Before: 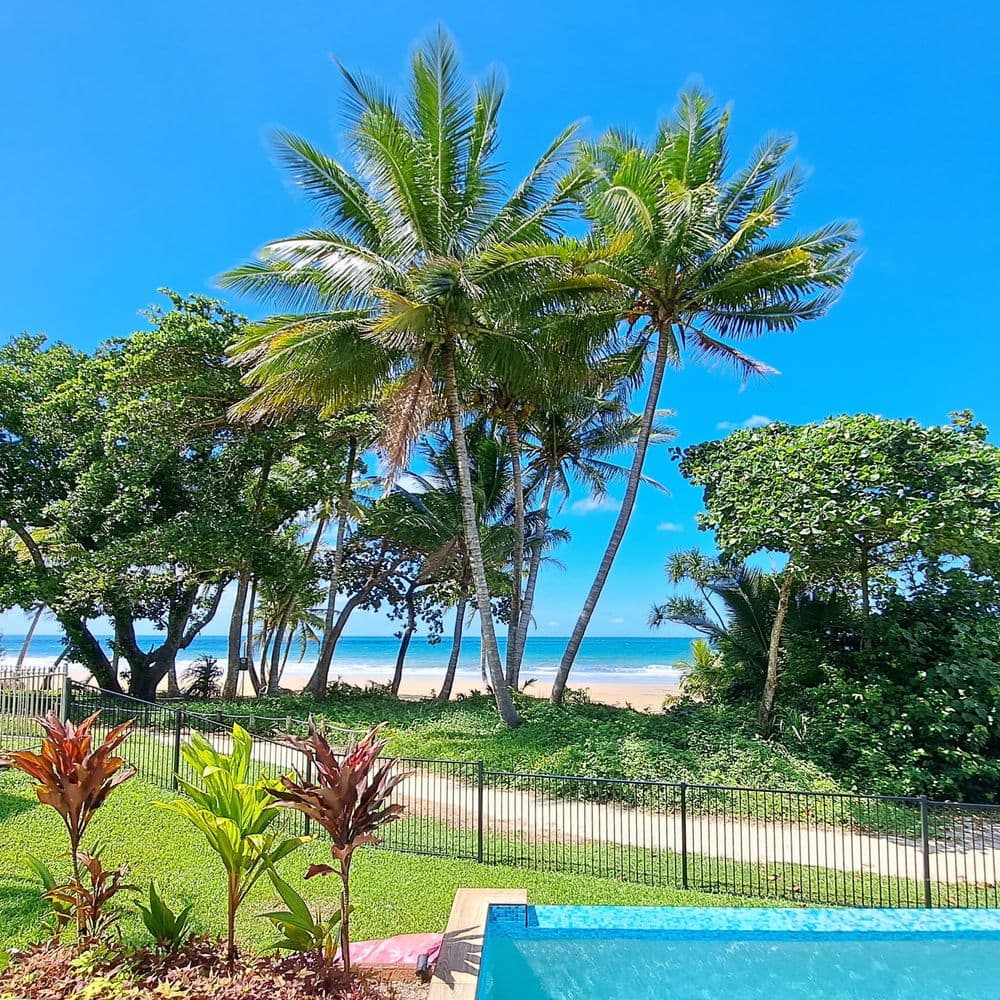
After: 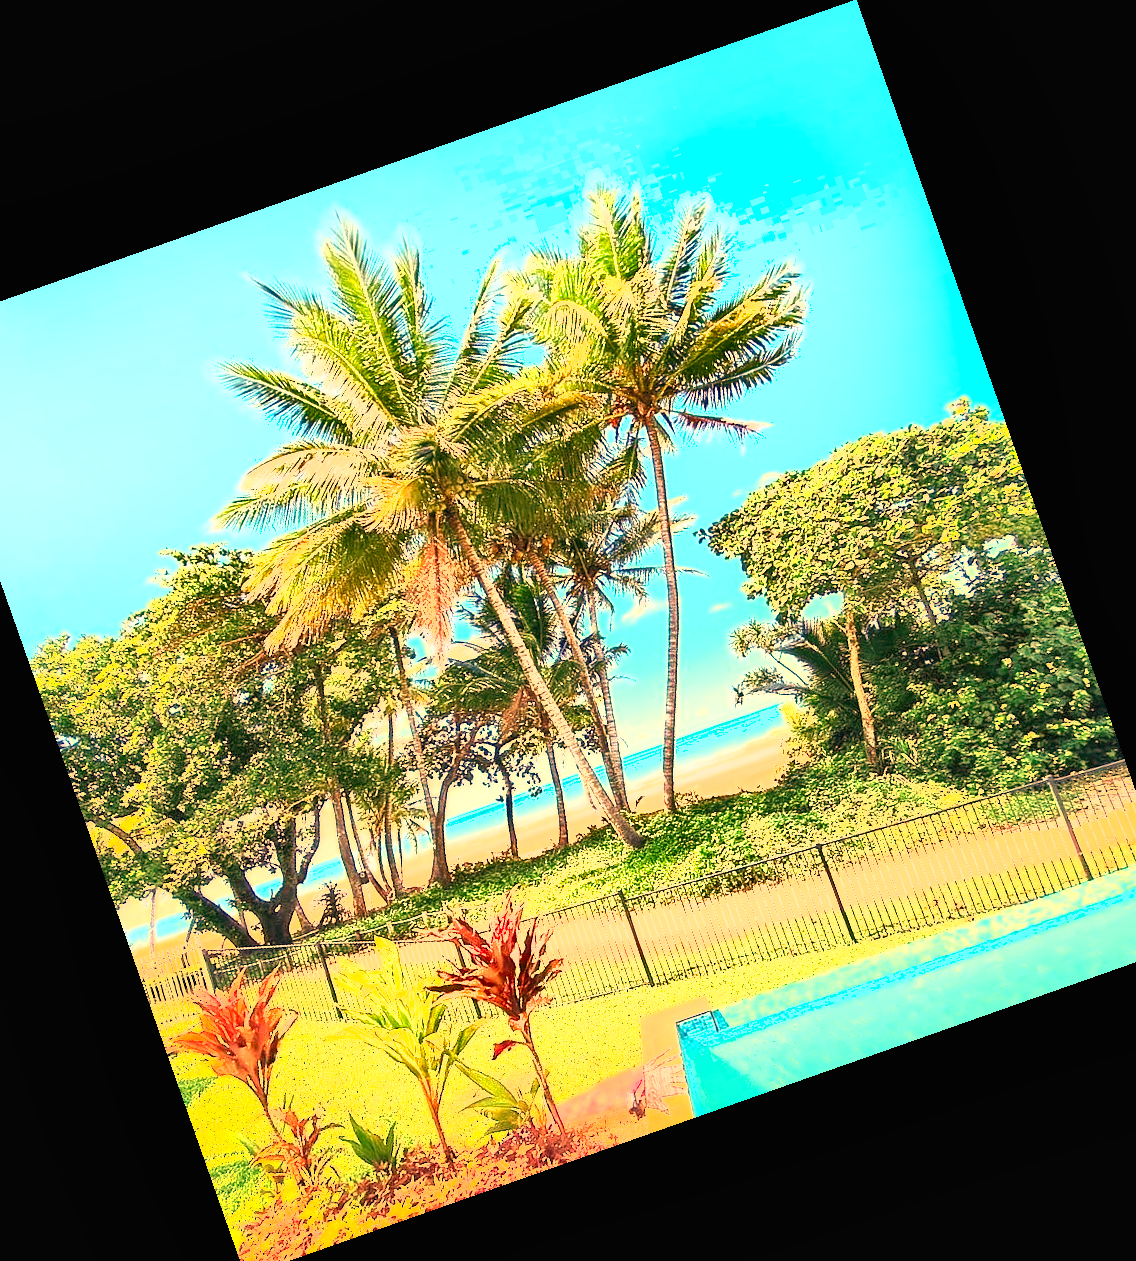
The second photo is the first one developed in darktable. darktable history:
exposure: black level correction 0, exposure 1.741 EV, compensate exposure bias true, compensate highlight preservation false
shadows and highlights: low approximation 0.01, soften with gaussian
crop and rotate: angle 19.43°, left 6.812%, right 4.125%, bottom 1.087%
white balance: red 1.467, blue 0.684
